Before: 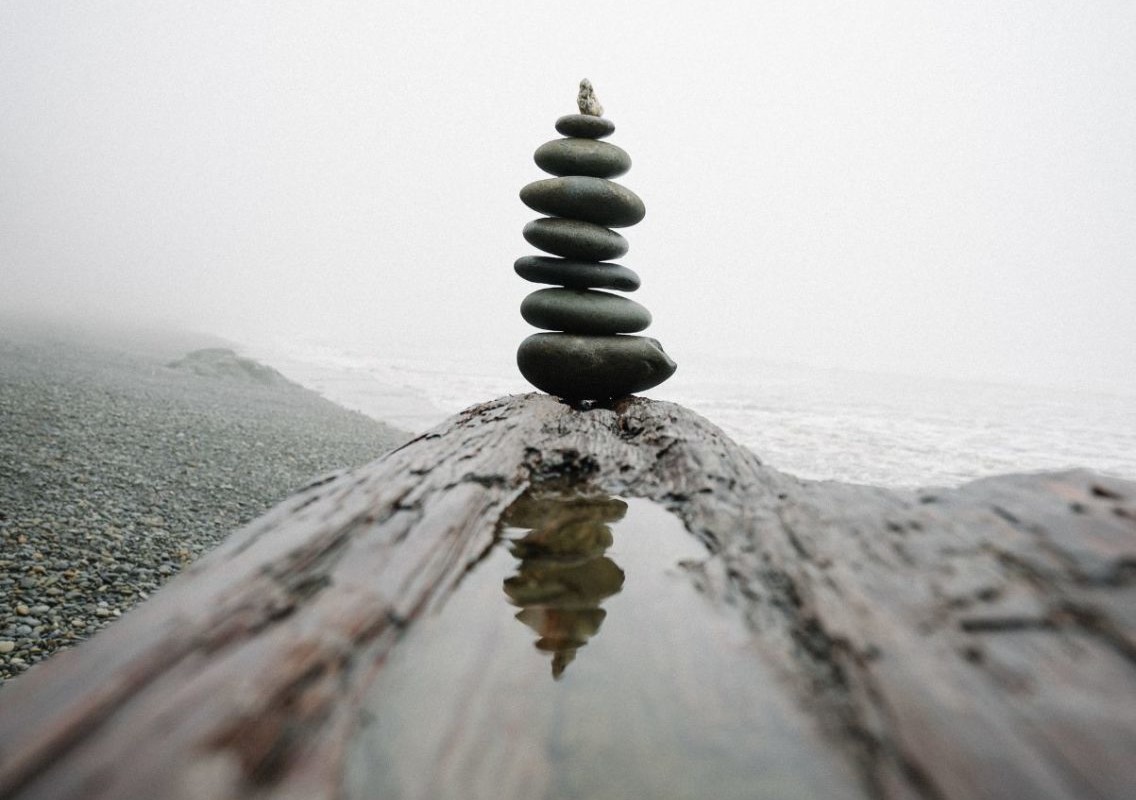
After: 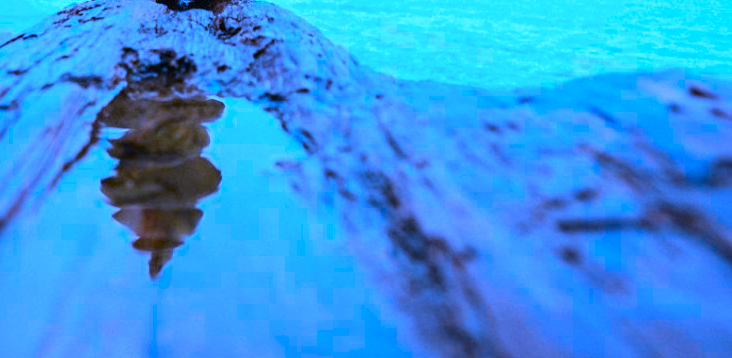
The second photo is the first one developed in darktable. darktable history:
crop and rotate: left 35.509%, top 50.238%, bottom 4.934%
white balance: red 0.98, blue 1.61
color contrast: green-magenta contrast 1.12, blue-yellow contrast 1.95, unbound 0
